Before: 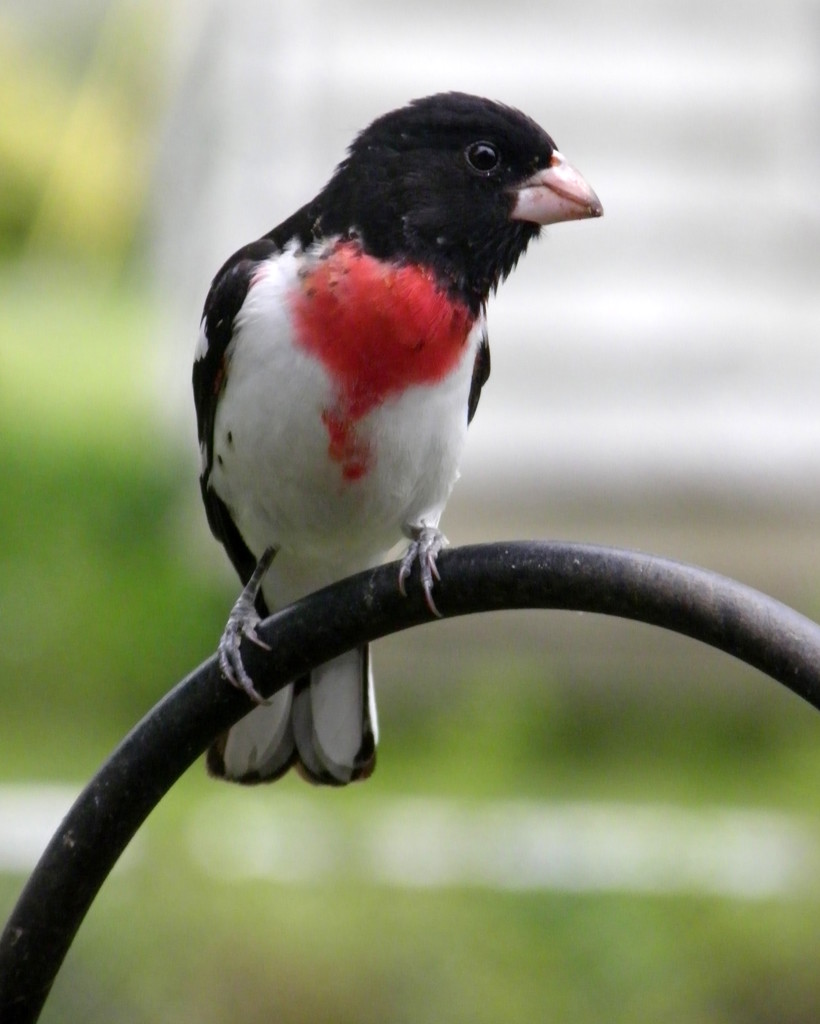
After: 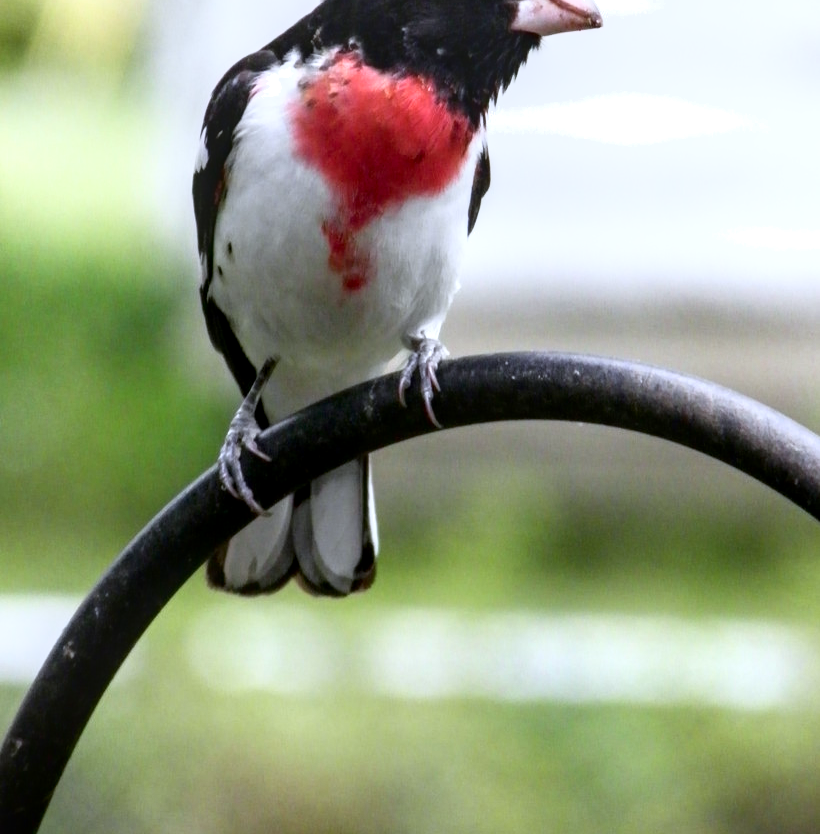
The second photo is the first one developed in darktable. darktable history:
color correction: highlights a* -0.772, highlights b* -8.92
local contrast: on, module defaults
crop and rotate: top 18.507%
shadows and highlights: shadows -62.32, white point adjustment -5.22, highlights 61.59
exposure: exposure 0.4 EV, compensate highlight preservation false
